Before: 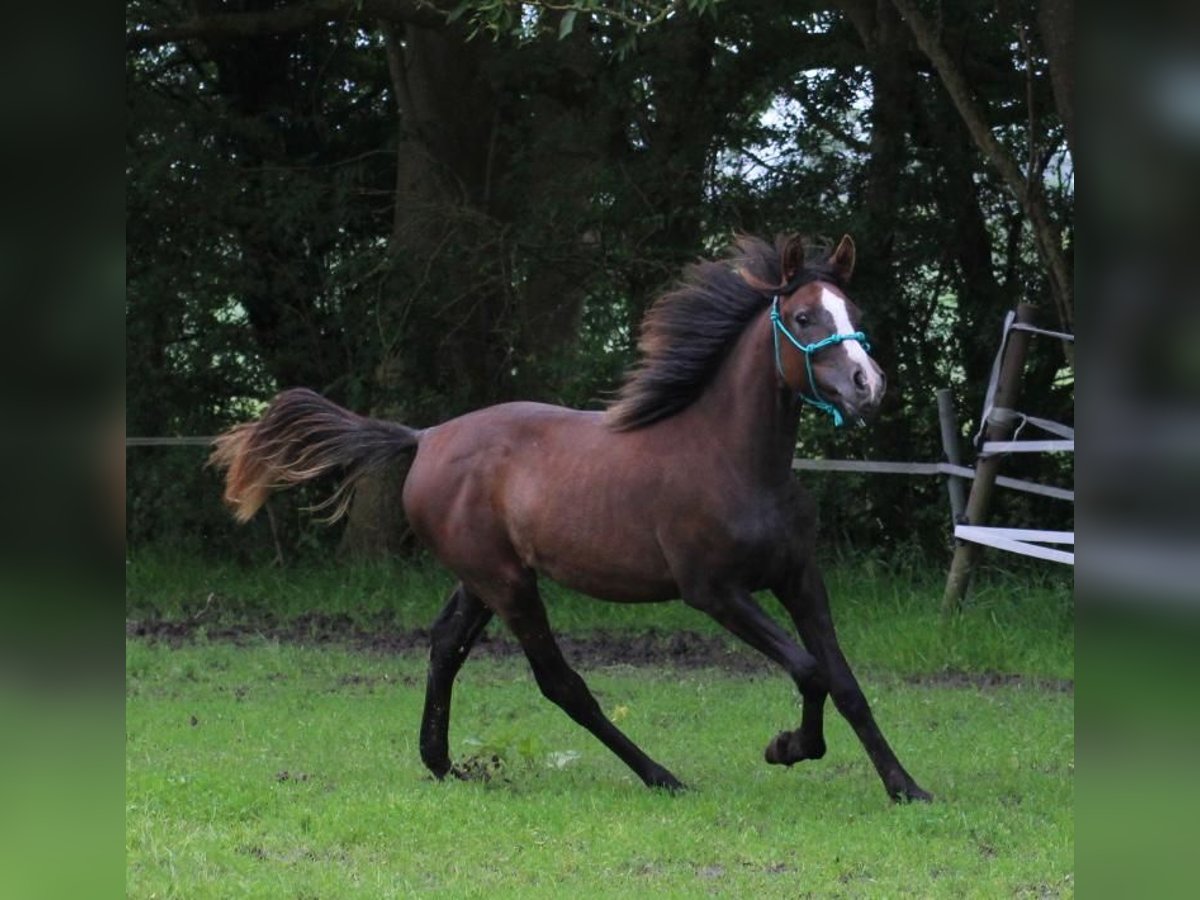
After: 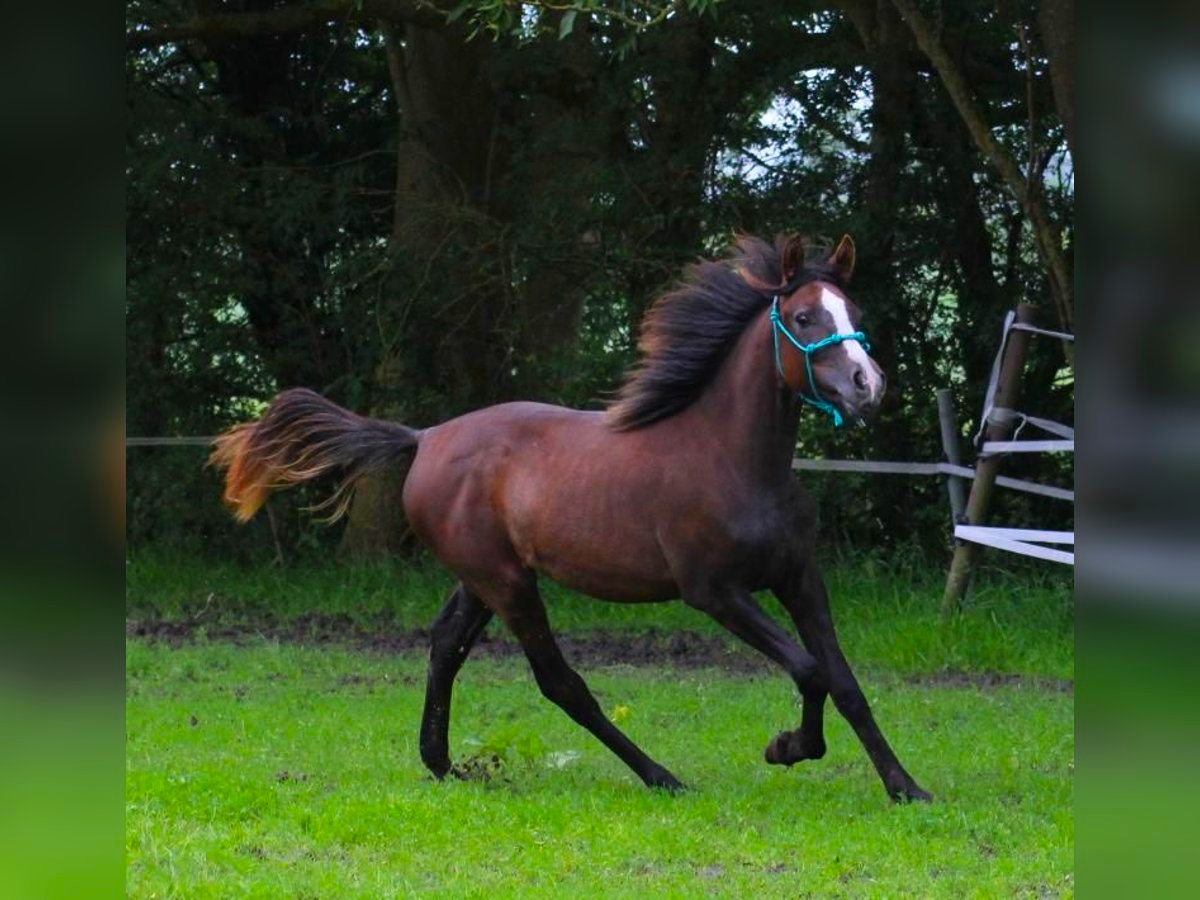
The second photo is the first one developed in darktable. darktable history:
color balance rgb: perceptual saturation grading › global saturation 19.963%, global vibrance 29.561%
color zones: curves: ch0 [(0.224, 0.526) (0.75, 0.5)]; ch1 [(0.055, 0.526) (0.224, 0.761) (0.377, 0.526) (0.75, 0.5)]
